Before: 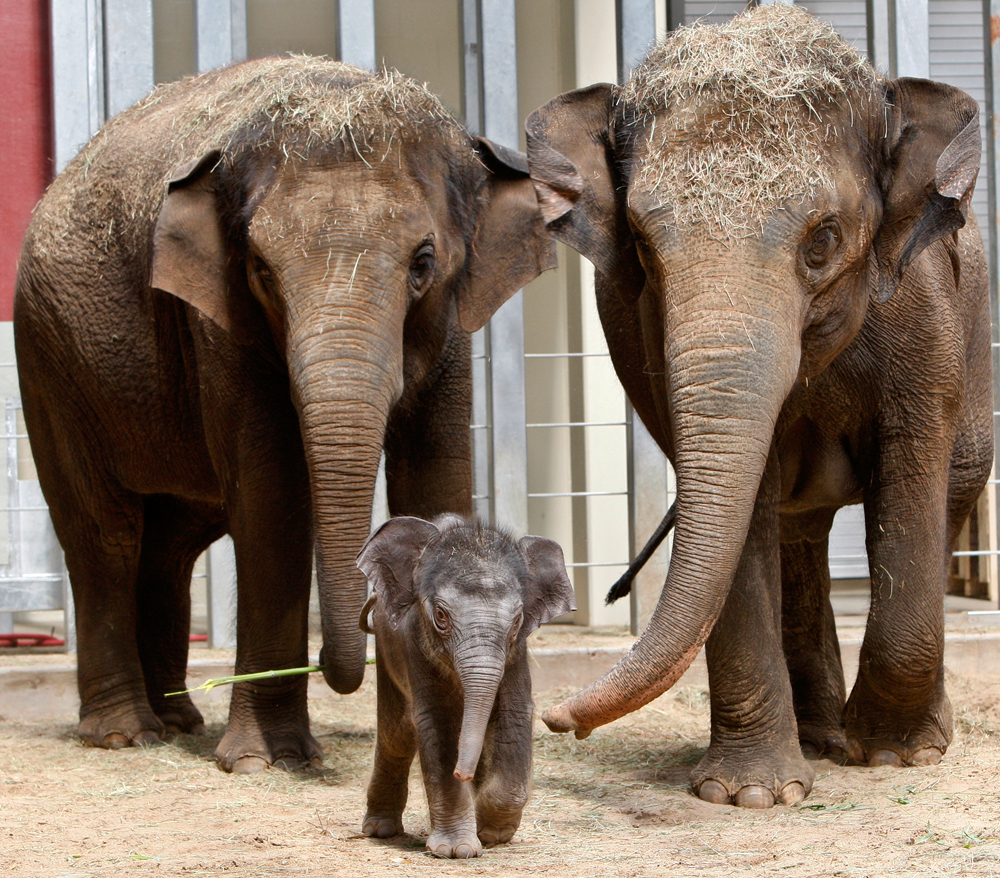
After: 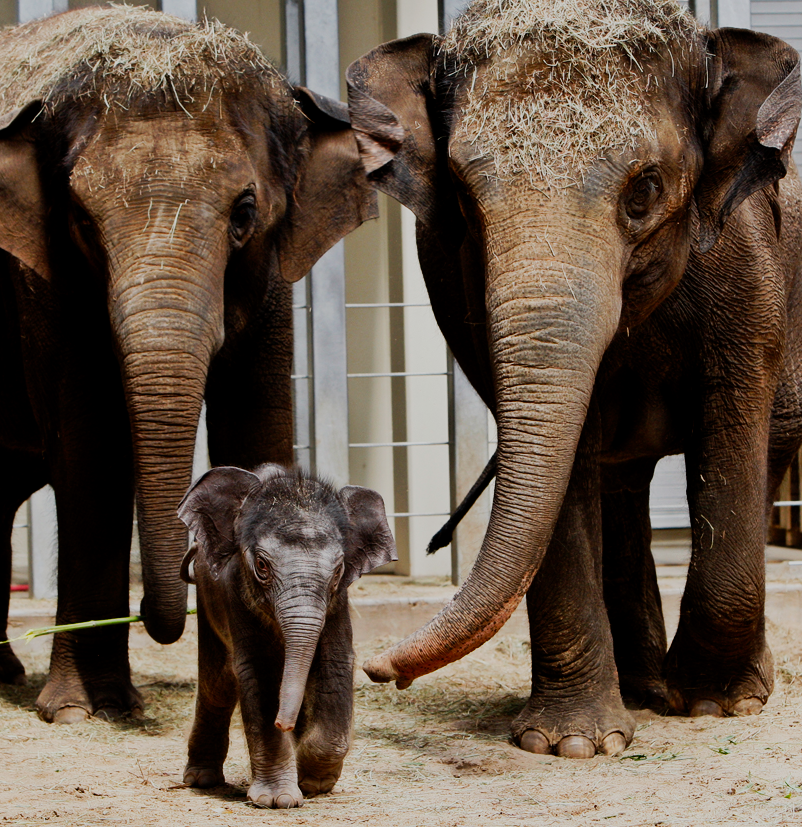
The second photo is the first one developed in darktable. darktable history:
tone curve: curves: ch0 [(0, 0) (0.003, 0.005) (0.011, 0.011) (0.025, 0.022) (0.044, 0.035) (0.069, 0.051) (0.1, 0.073) (0.136, 0.106) (0.177, 0.147) (0.224, 0.195) (0.277, 0.253) (0.335, 0.315) (0.399, 0.388) (0.468, 0.488) (0.543, 0.586) (0.623, 0.685) (0.709, 0.764) (0.801, 0.838) (0.898, 0.908) (1, 1)], preserve colors none
crop and rotate: left 17.959%, top 5.771%, right 1.742%
filmic rgb: middle gray luminance 29%, black relative exposure -10.3 EV, white relative exposure 5.5 EV, threshold 6 EV, target black luminance 0%, hardness 3.95, latitude 2.04%, contrast 1.132, highlights saturation mix 5%, shadows ↔ highlights balance 15.11%, preserve chrominance no, color science v3 (2019), use custom middle-gray values true, iterations of high-quality reconstruction 0, enable highlight reconstruction true
